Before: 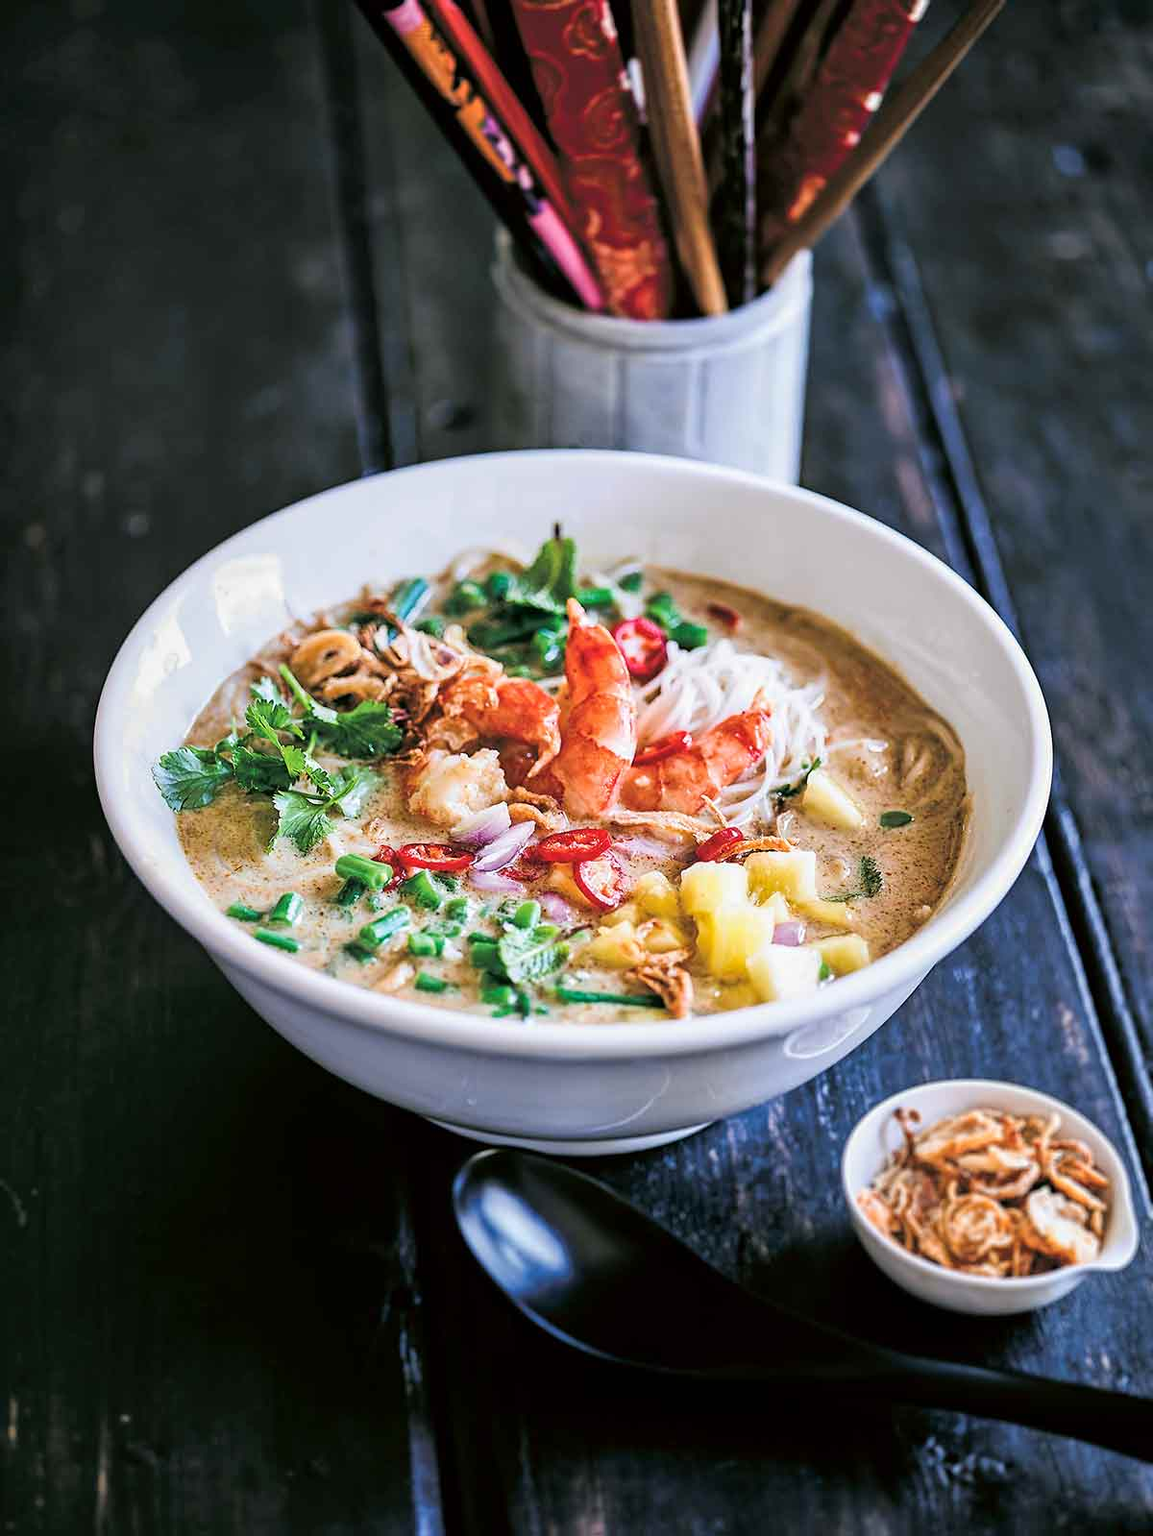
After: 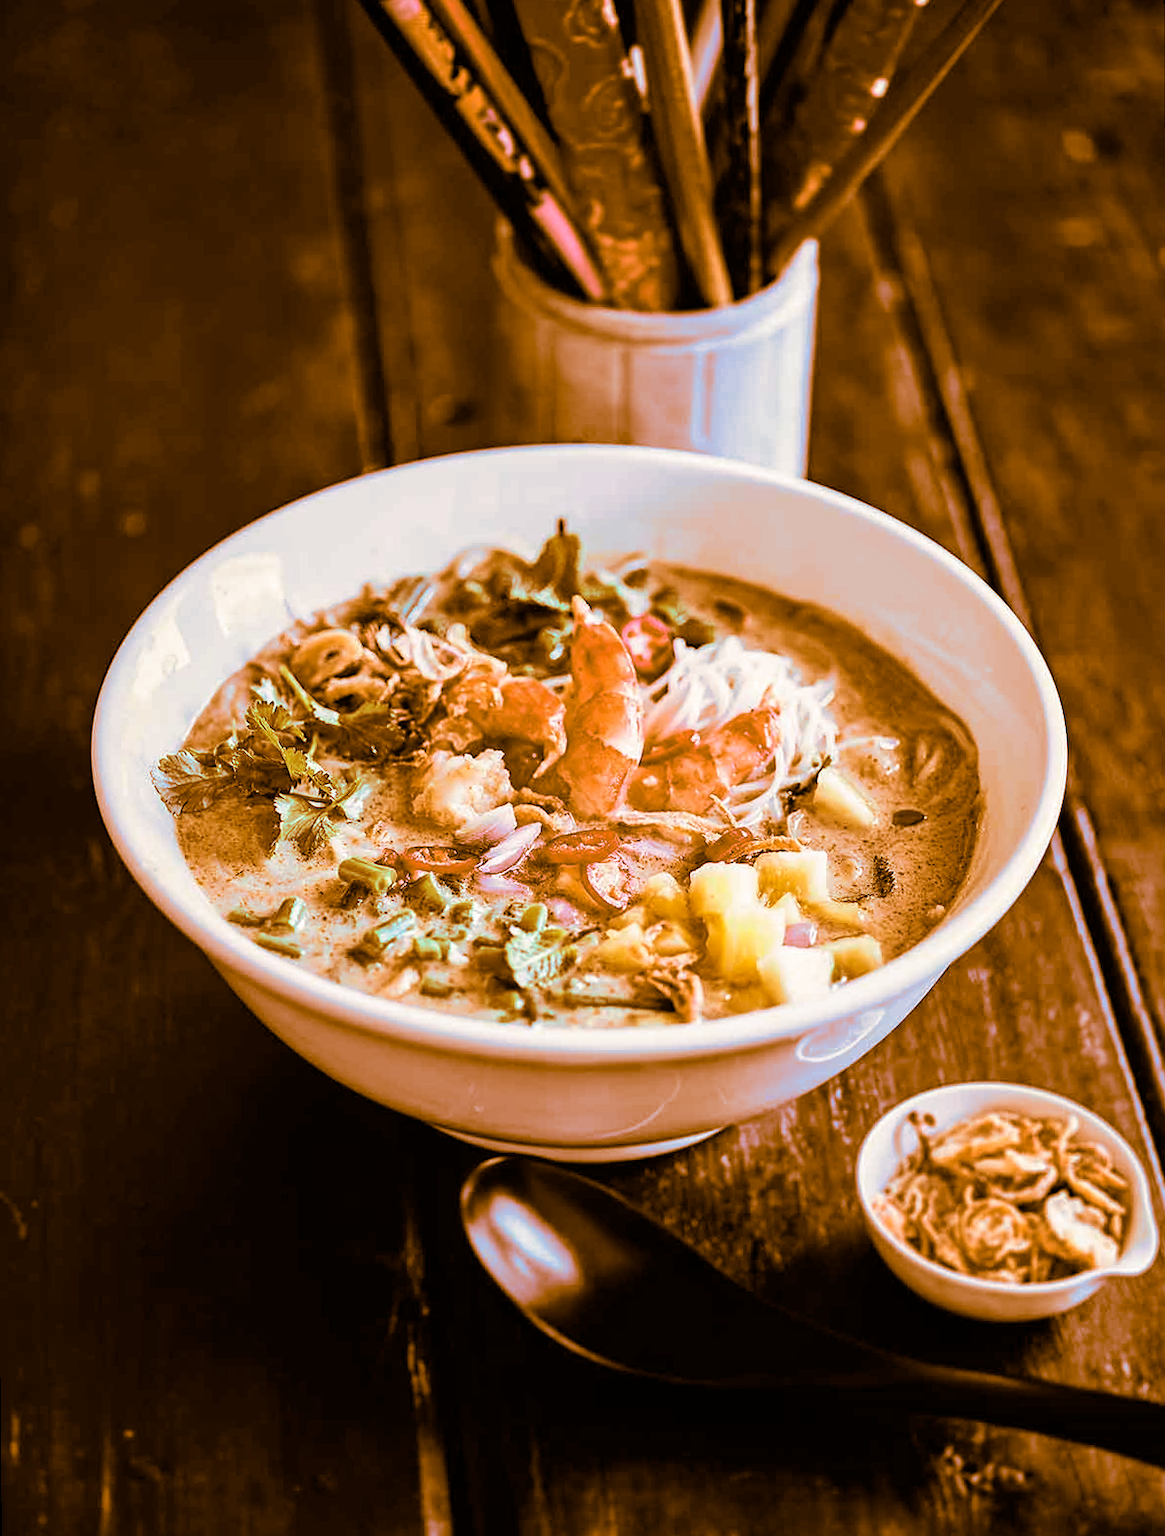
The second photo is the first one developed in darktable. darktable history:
split-toning: shadows › hue 26°, shadows › saturation 0.92, highlights › hue 40°, highlights › saturation 0.92, balance -63, compress 0%
rotate and perspective: rotation -0.45°, automatic cropping original format, crop left 0.008, crop right 0.992, crop top 0.012, crop bottom 0.988
